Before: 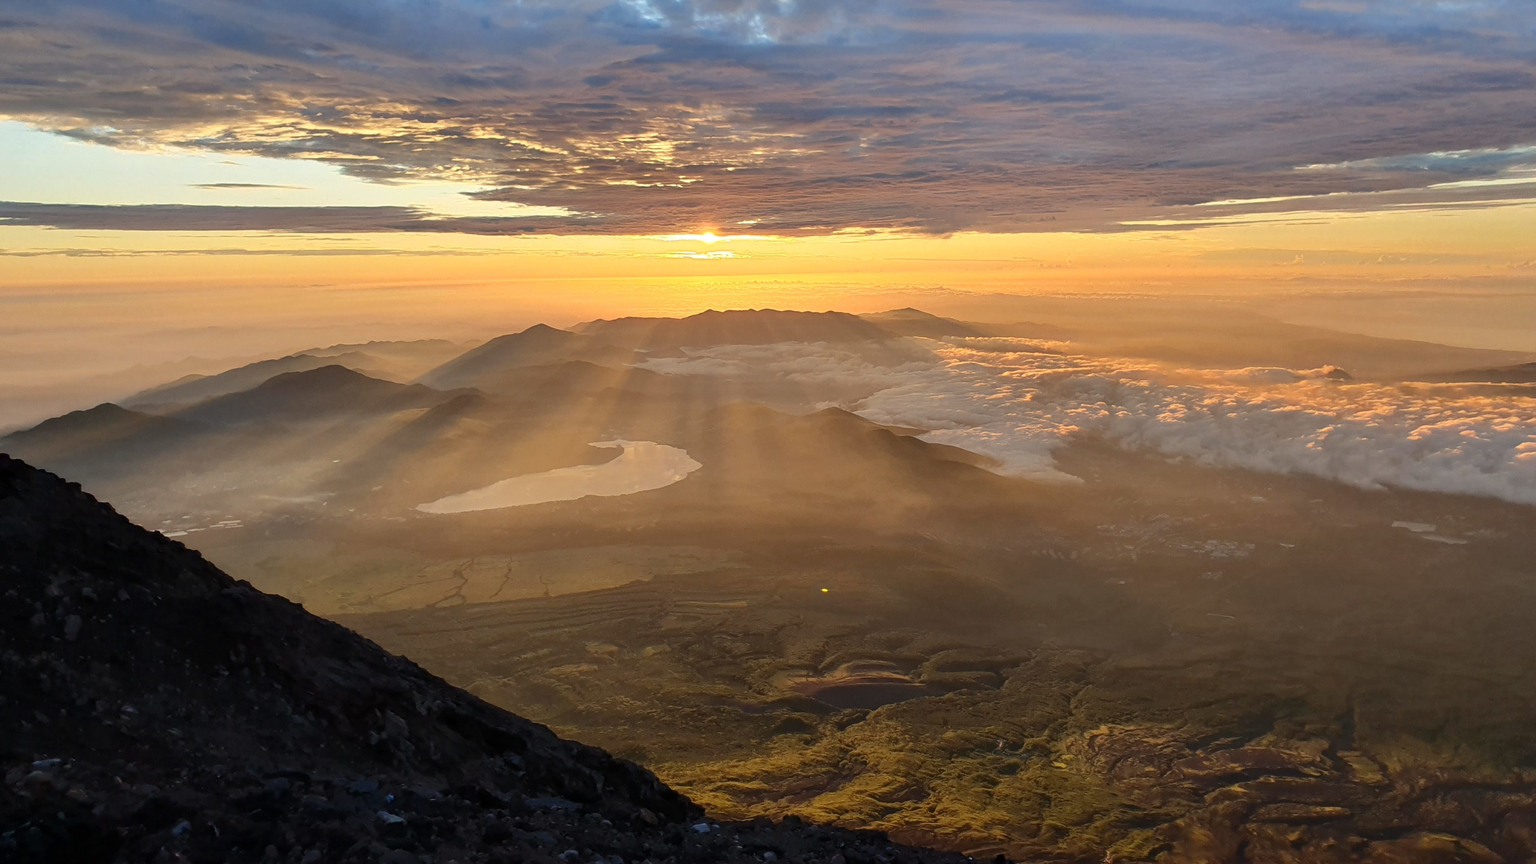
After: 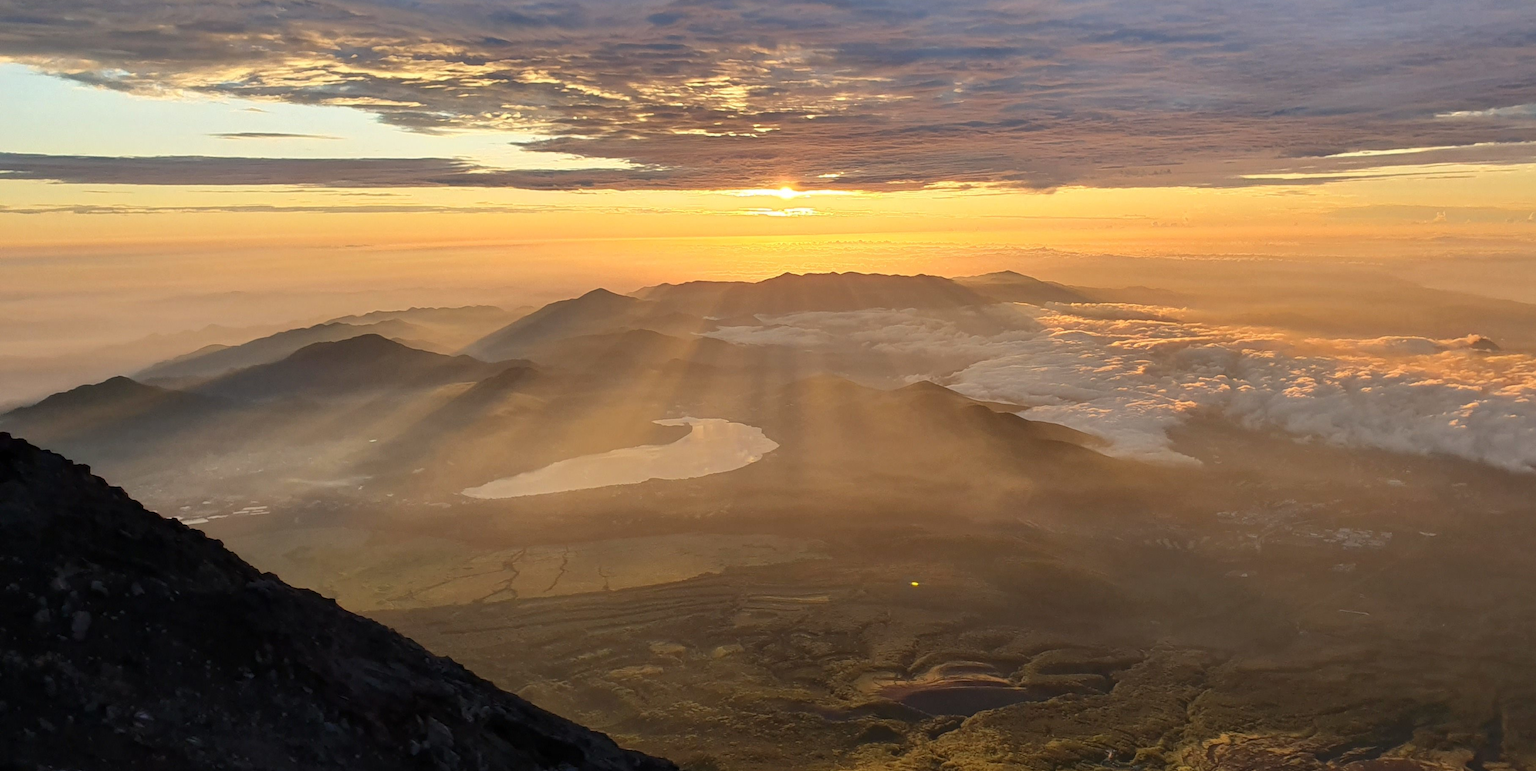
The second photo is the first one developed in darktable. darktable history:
crop: top 7.414%, right 9.813%, bottom 12.007%
